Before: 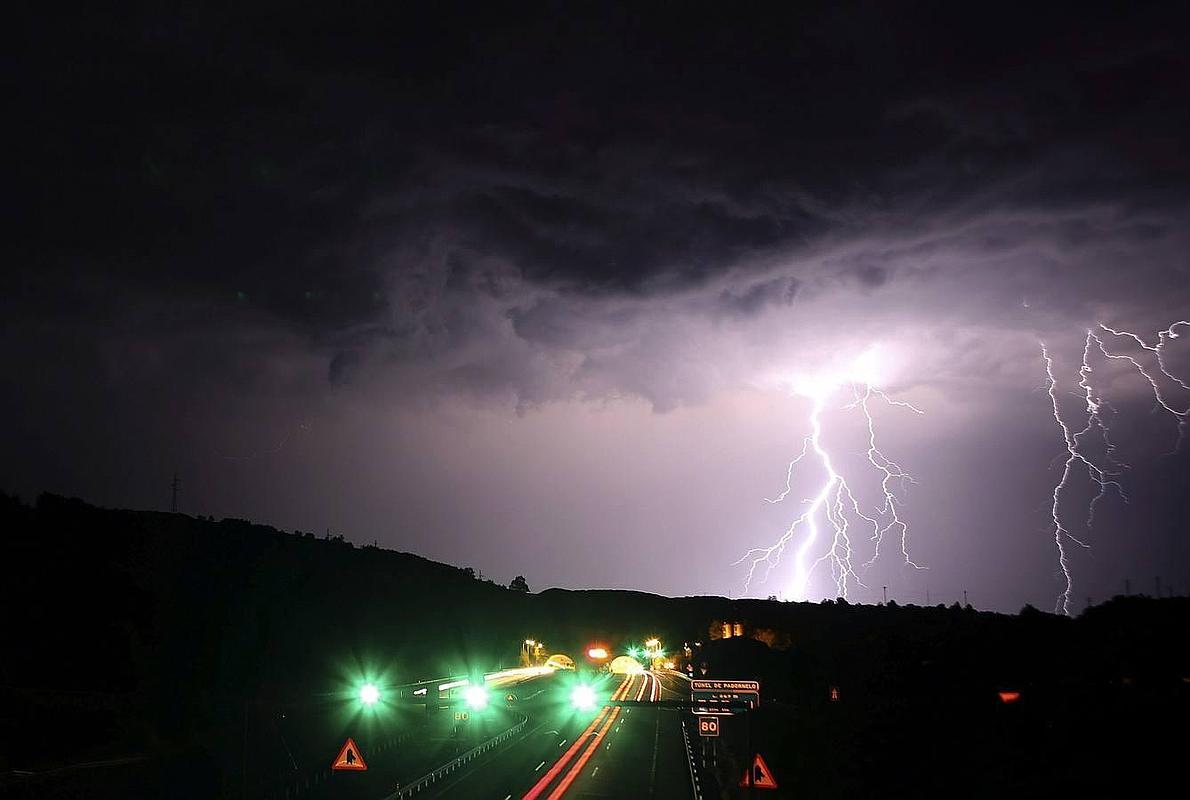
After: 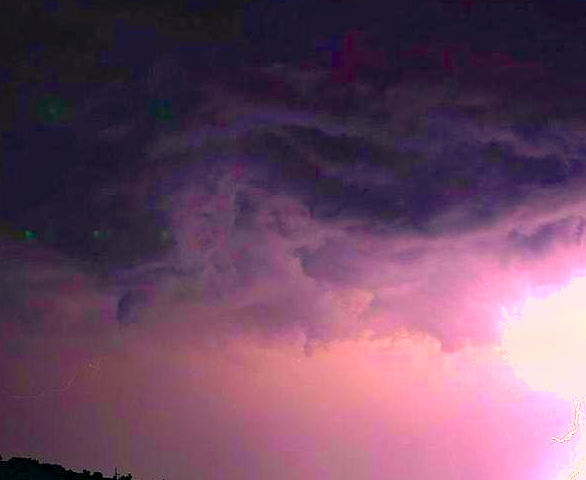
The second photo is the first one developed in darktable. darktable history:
haze removal: compatibility mode true, adaptive false
crop: left 17.835%, top 7.675%, right 32.881%, bottom 32.213%
color balance rgb: linear chroma grading › global chroma 42%, perceptual saturation grading › global saturation 42%, perceptual brilliance grading › global brilliance 25%, global vibrance 33%
shadows and highlights: on, module defaults
color correction: highlights a* 17.88, highlights b* 18.79
